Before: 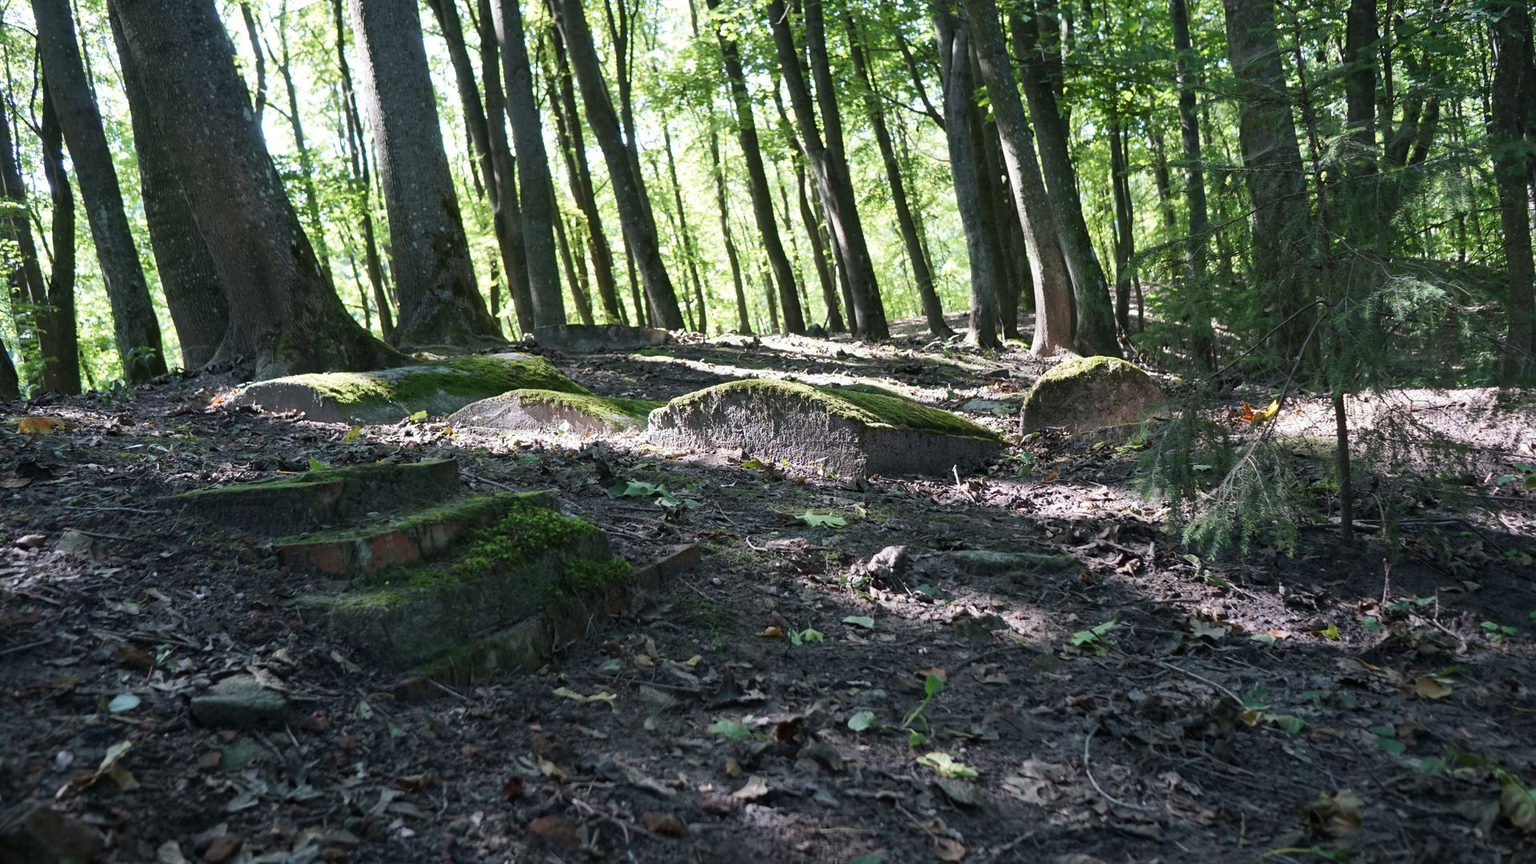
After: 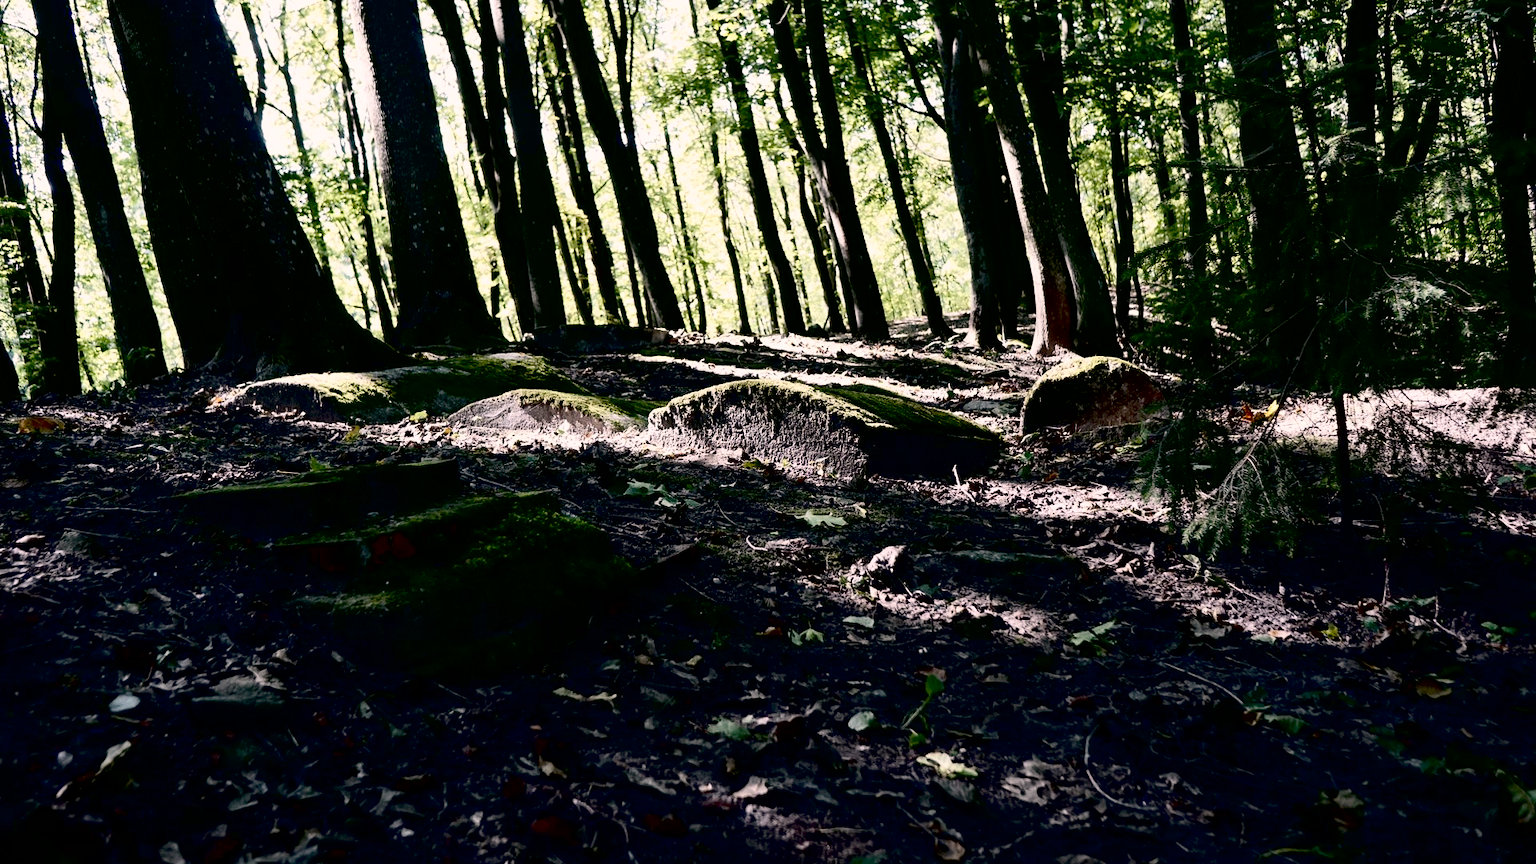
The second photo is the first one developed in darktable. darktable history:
exposure: black level correction 0.056, exposure -0.039 EV, compensate highlight preservation false
color correction: highlights a* 7.34, highlights b* 4.37
contrast brightness saturation: contrast 0.25, saturation -0.31
